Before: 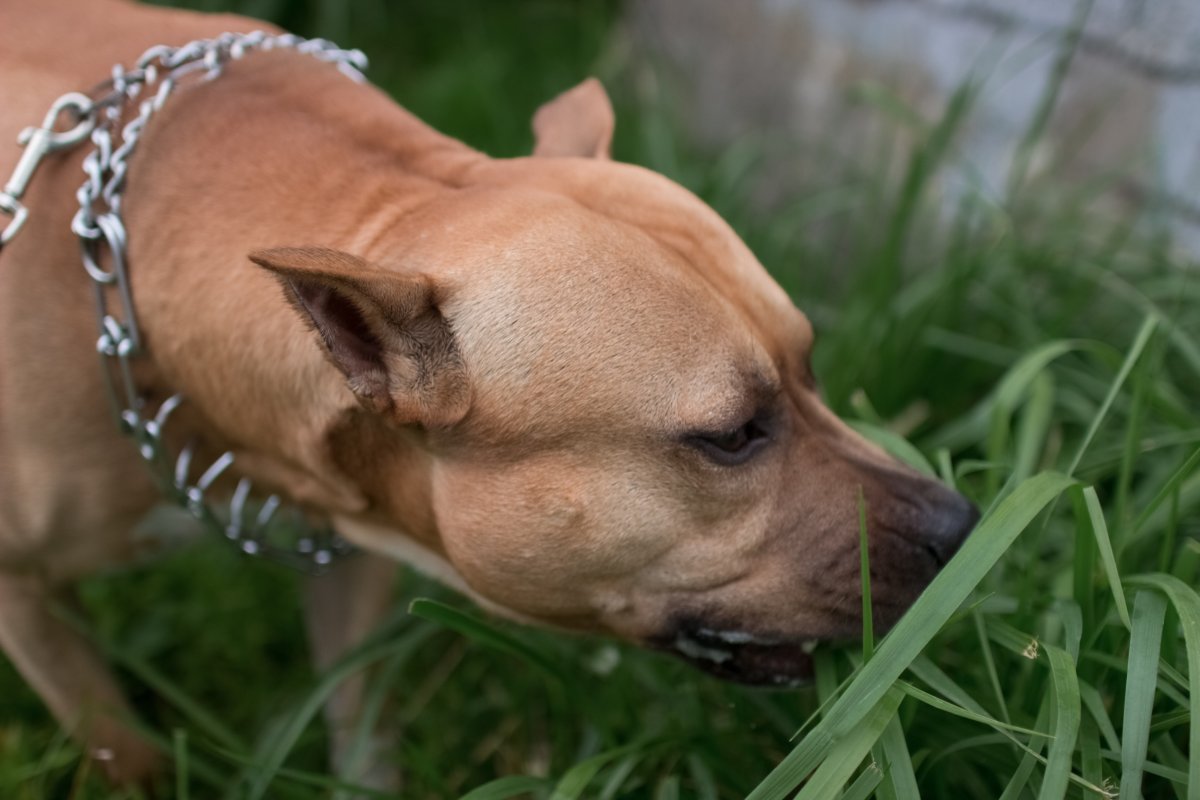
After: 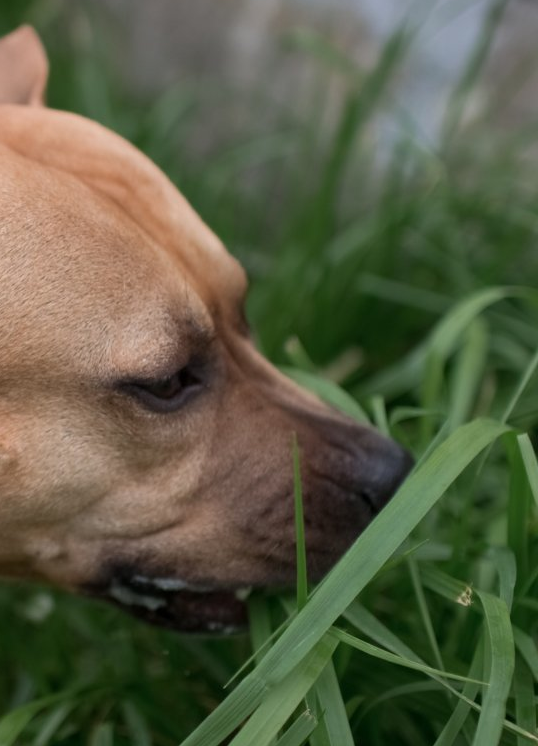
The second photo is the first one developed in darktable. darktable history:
crop: left 47.193%, top 6.693%, right 7.967%
